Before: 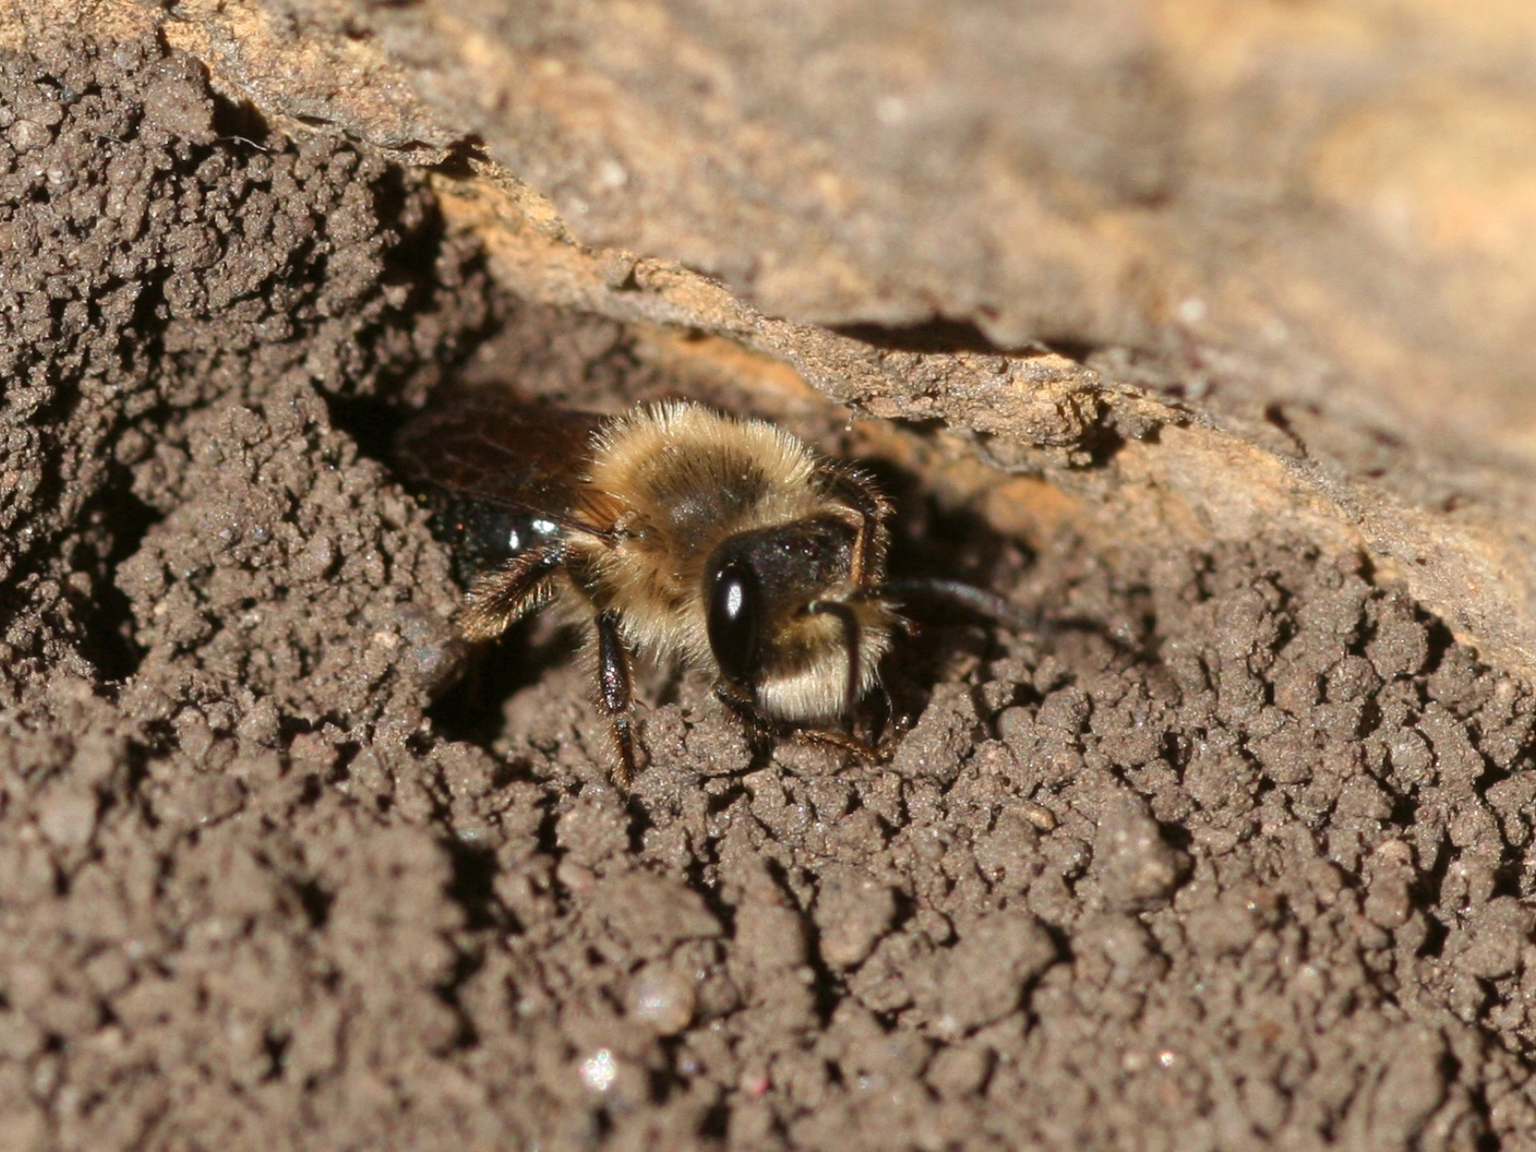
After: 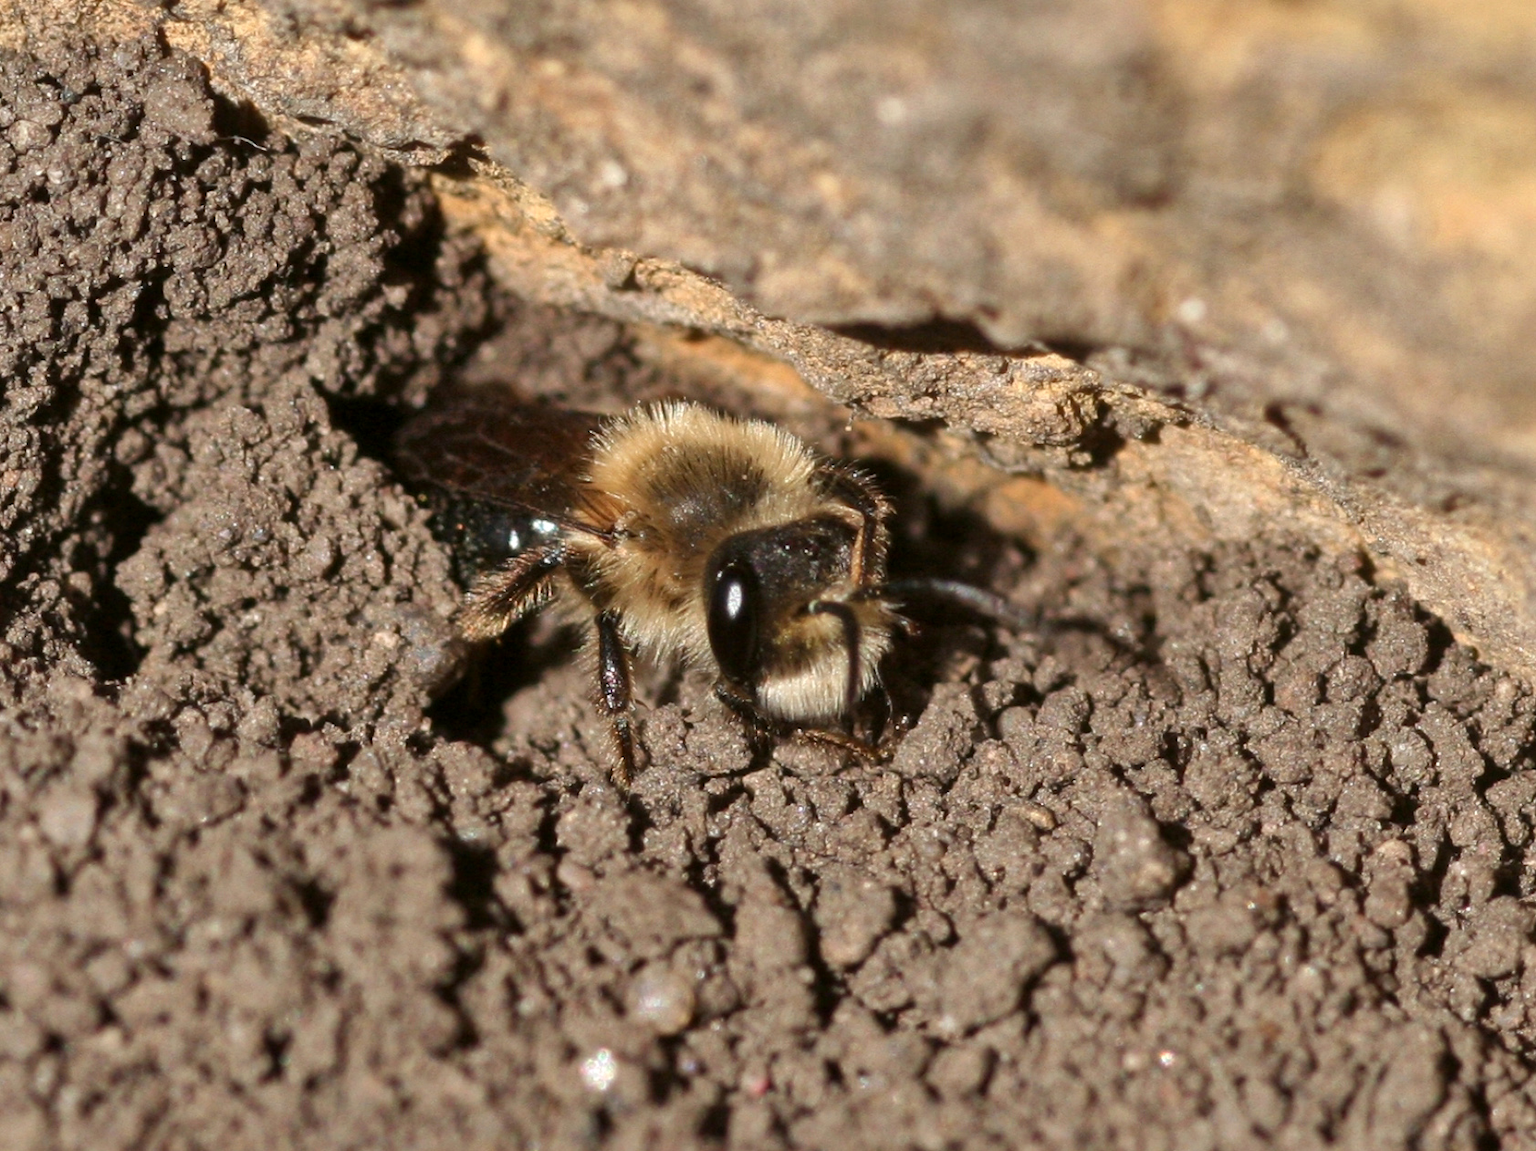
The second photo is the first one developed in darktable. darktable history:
local contrast: mode bilateral grid, contrast 20, coarseness 50, detail 120%, midtone range 0.2
shadows and highlights: low approximation 0.01, soften with gaussian
